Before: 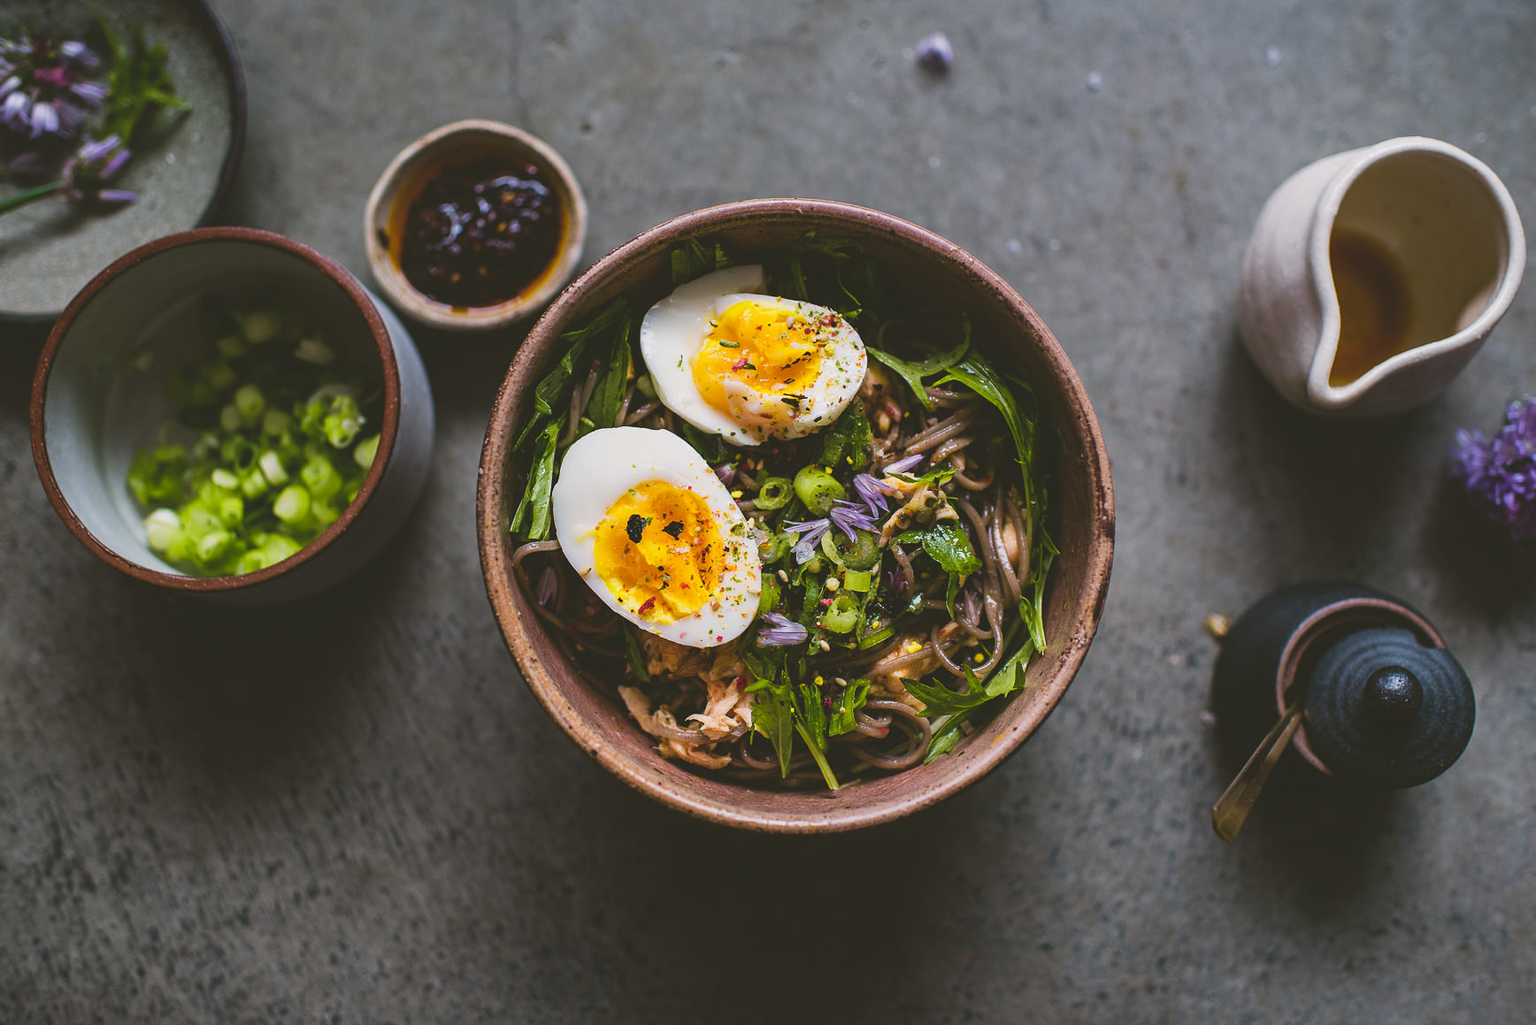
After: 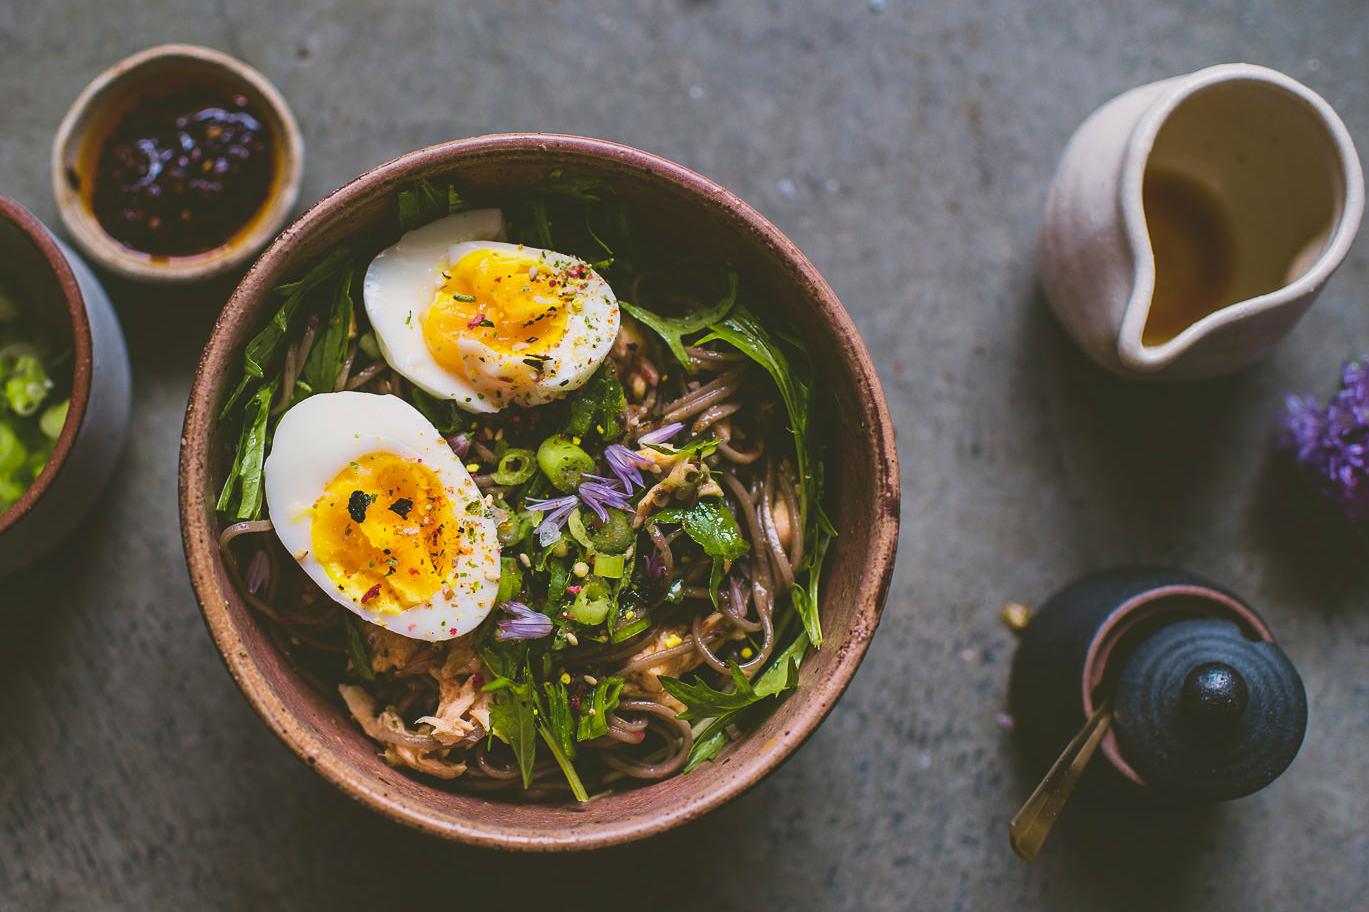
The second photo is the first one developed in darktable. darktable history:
shadows and highlights: shadows 25, highlights -25
velvia: on, module defaults
crop and rotate: left 20.74%, top 7.912%, right 0.375%, bottom 13.378%
